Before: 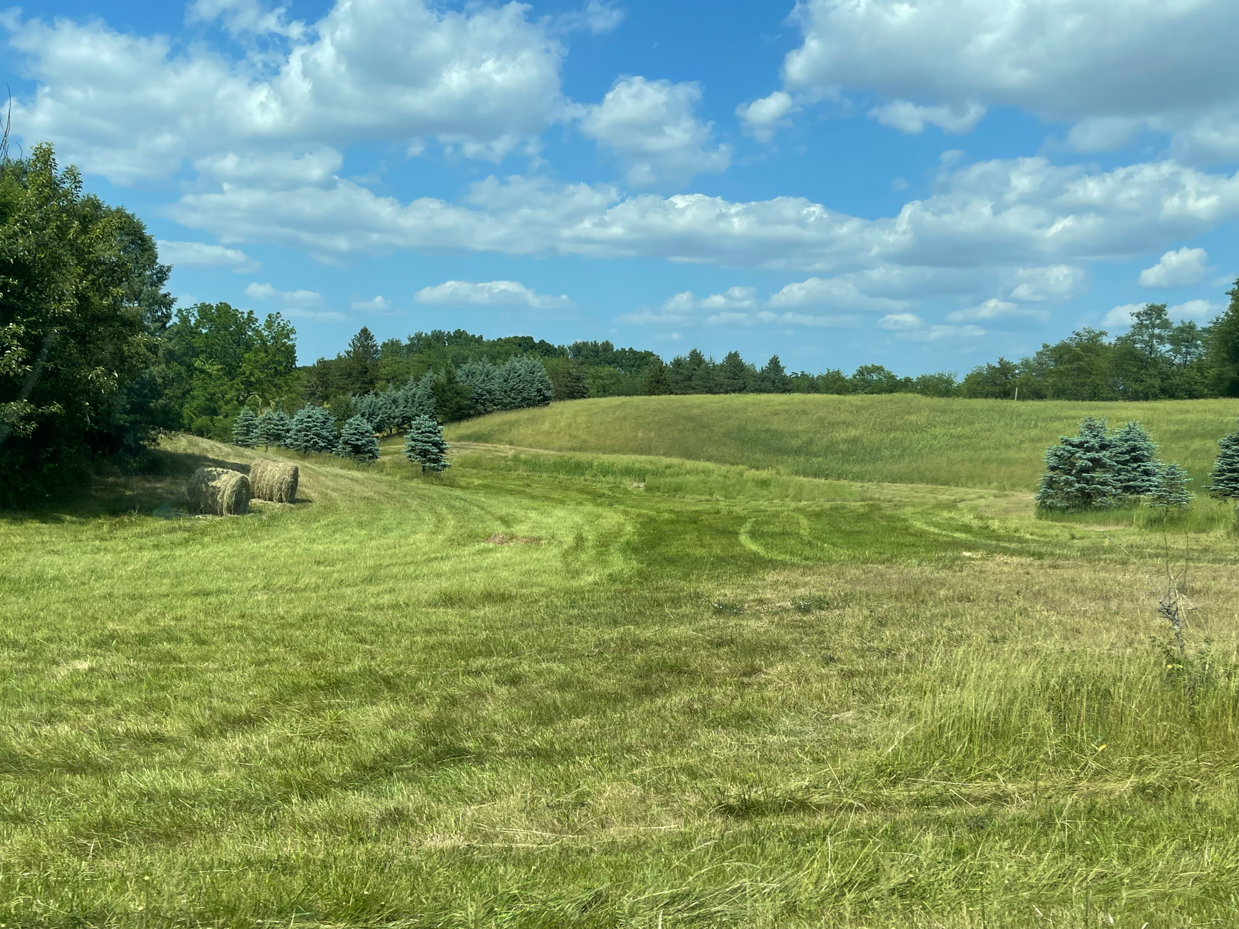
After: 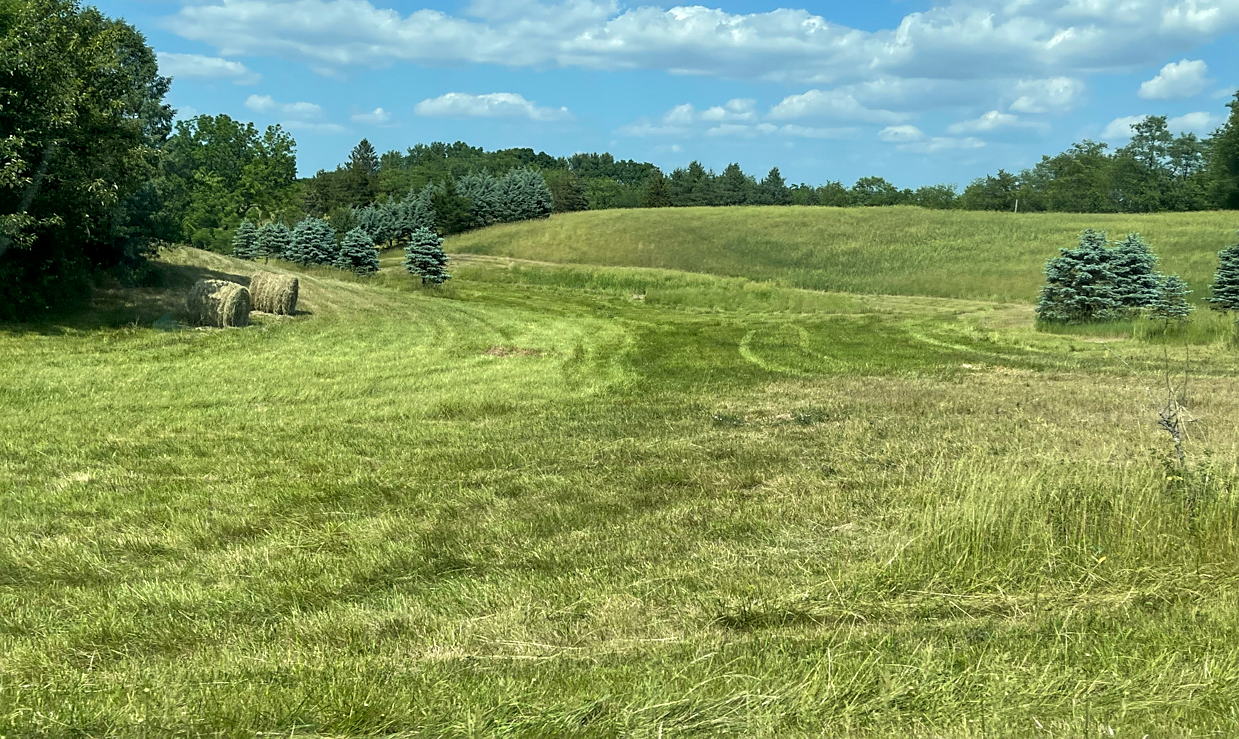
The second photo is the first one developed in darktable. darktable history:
sharpen: radius 1.909, amount 0.404, threshold 1.254
exposure: exposure 0.135 EV, compensate exposure bias true, compensate highlight preservation false
local contrast: highlights 62%, shadows 108%, detail 107%, midtone range 0.53
base curve: preserve colors none
crop and rotate: top 20.35%
